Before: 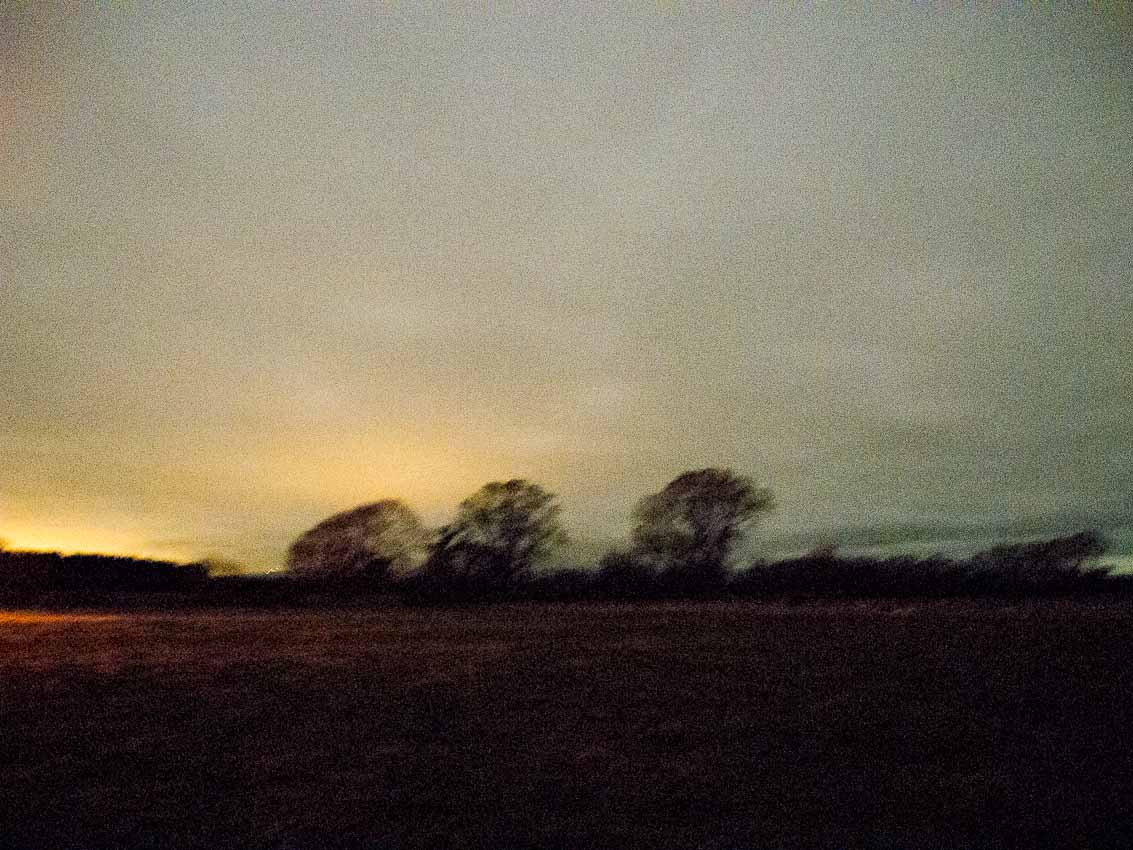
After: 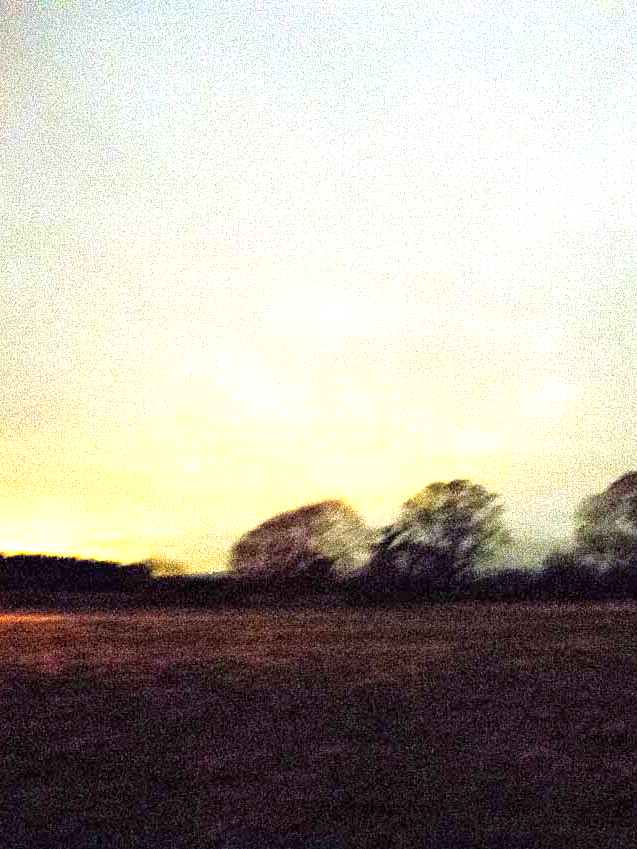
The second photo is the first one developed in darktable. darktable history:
exposure: black level correction 0, exposure 1.45 EV, compensate exposure bias true, compensate highlight preservation false
white balance: red 0.954, blue 1.079
crop: left 5.114%, right 38.589%
